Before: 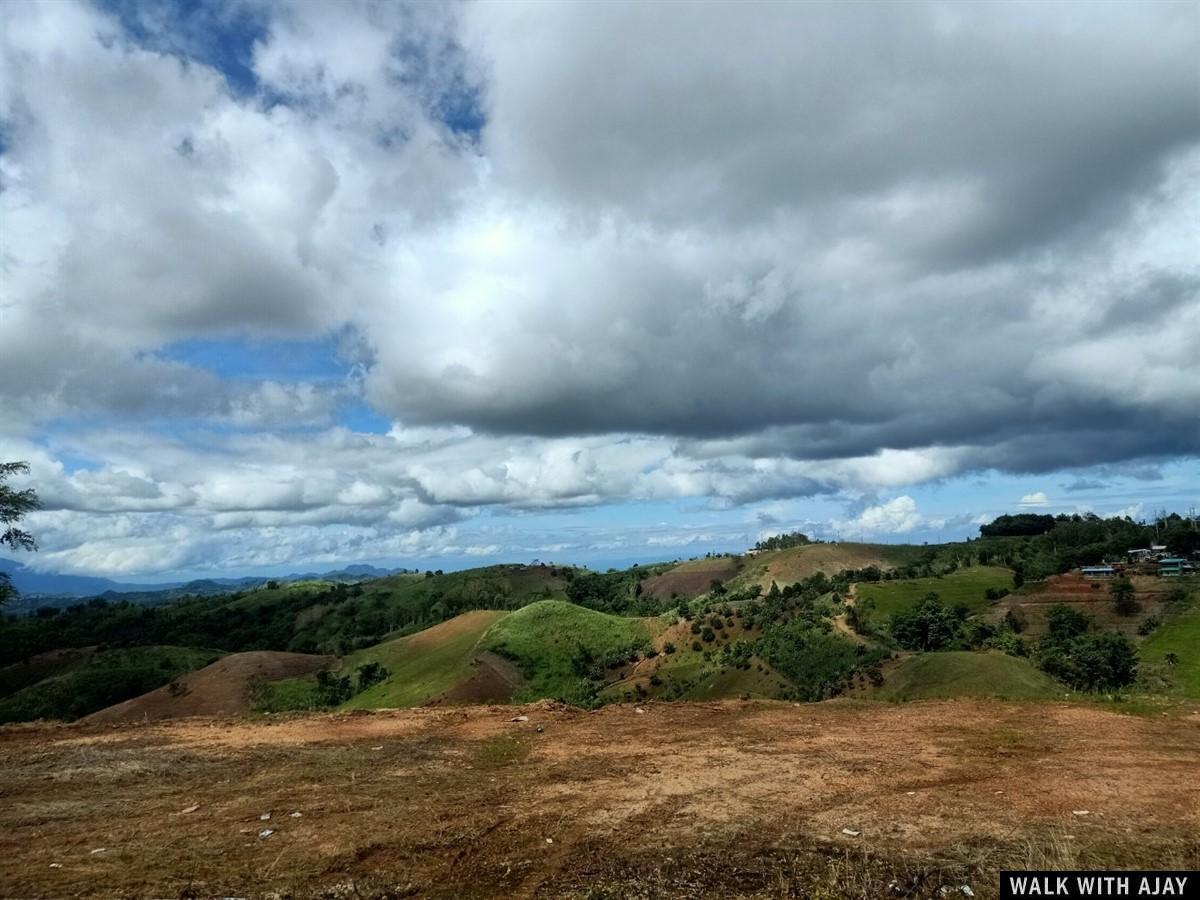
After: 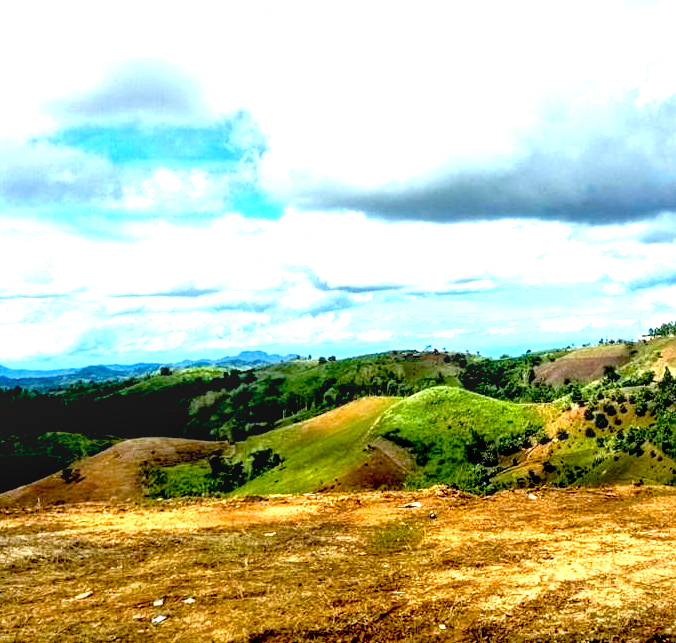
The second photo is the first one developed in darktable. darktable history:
crop: left 8.966%, top 23.852%, right 34.699%, bottom 4.703%
local contrast: on, module defaults
exposure: black level correction 0.016, exposure 1.774 EV, compensate highlight preservation false
color correction: highlights b* 3
color balance rgb: perceptual saturation grading › global saturation 25%, global vibrance 10%
